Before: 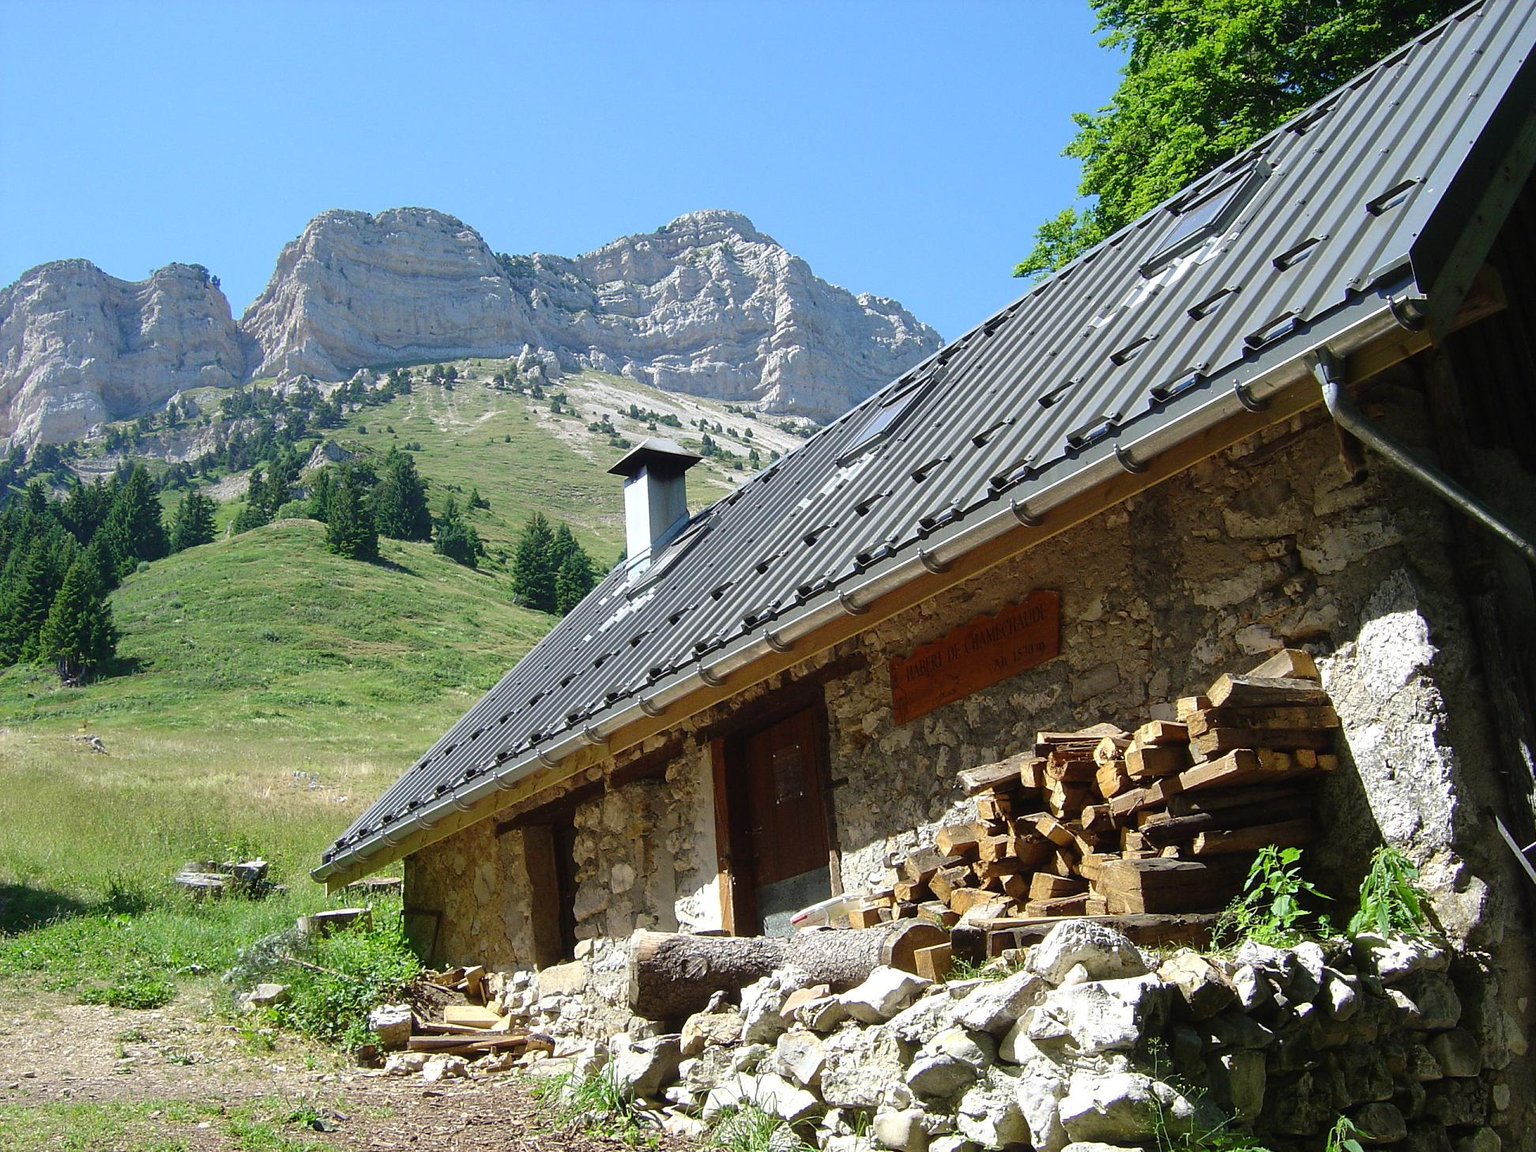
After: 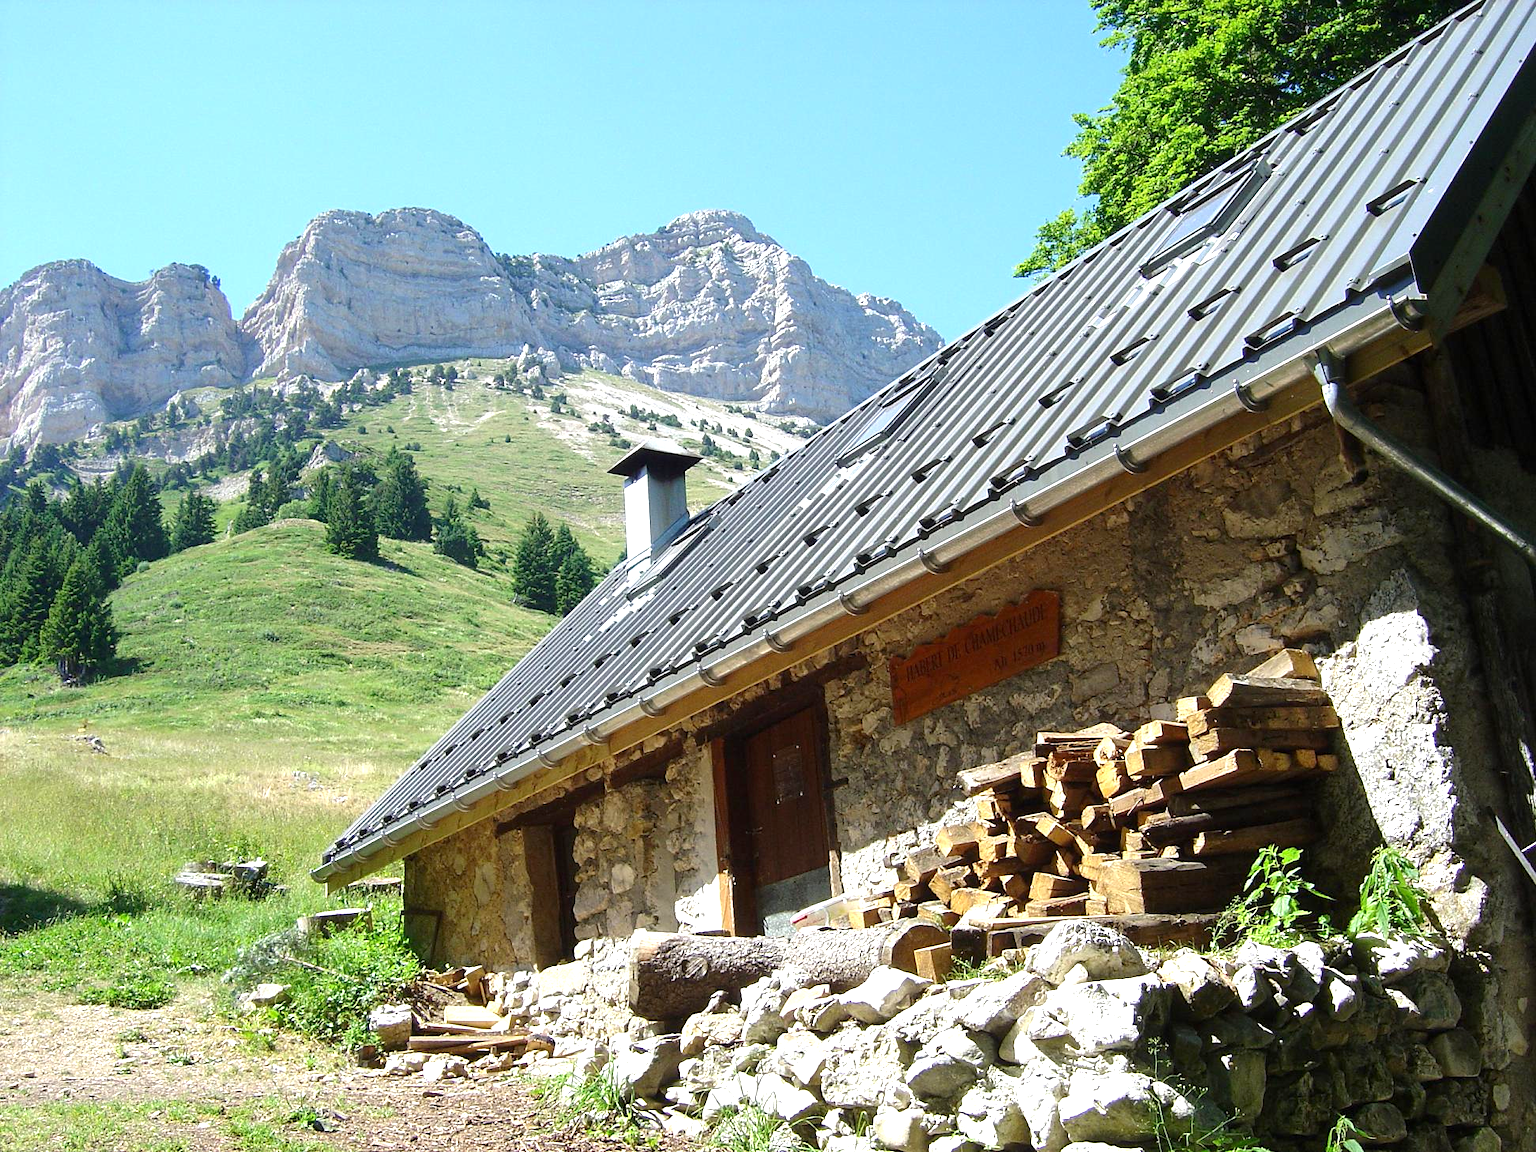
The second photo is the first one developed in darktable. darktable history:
exposure: black level correction 0.001, exposure 0.677 EV, compensate exposure bias true, compensate highlight preservation false
